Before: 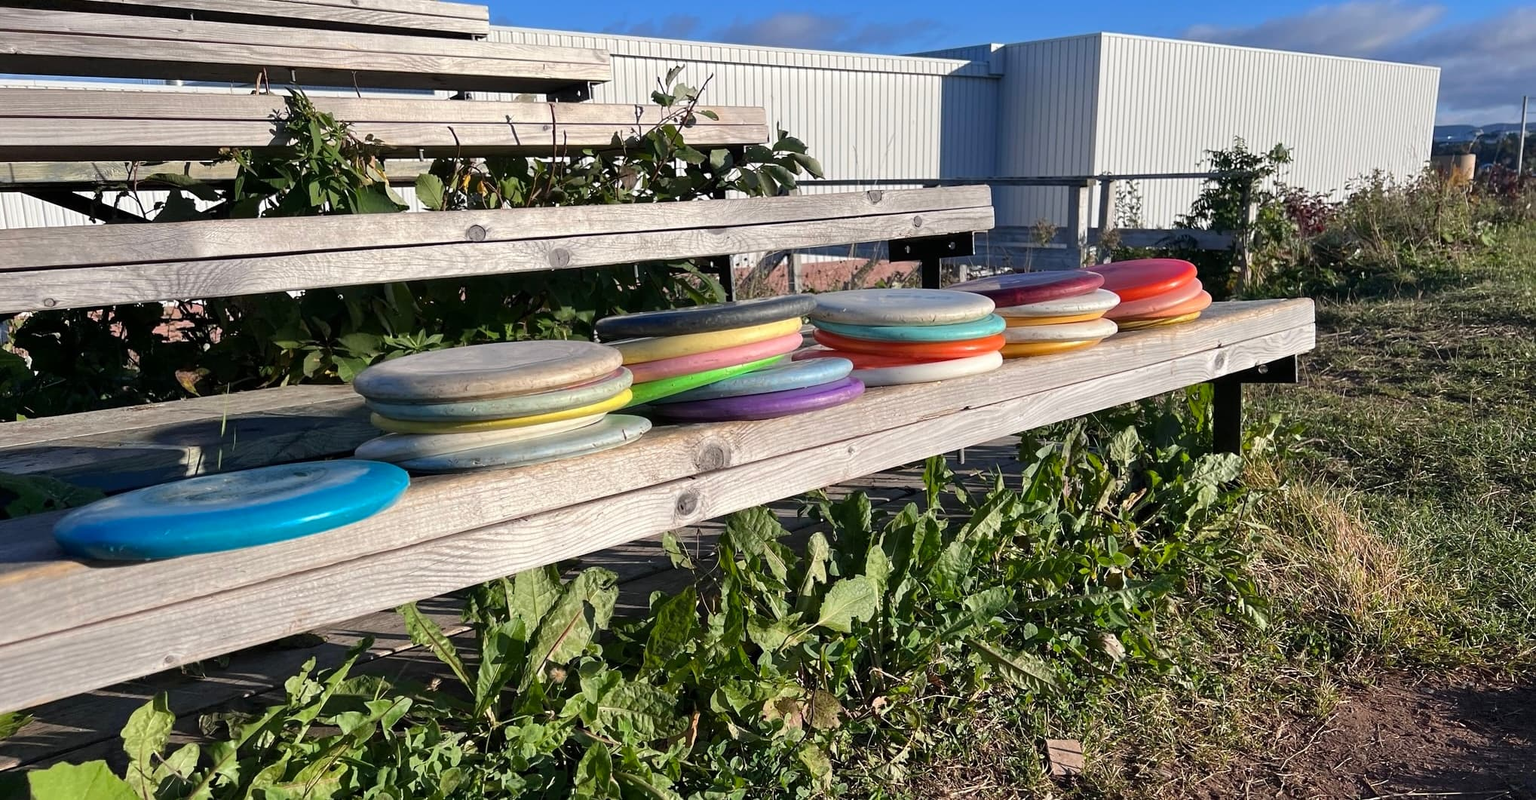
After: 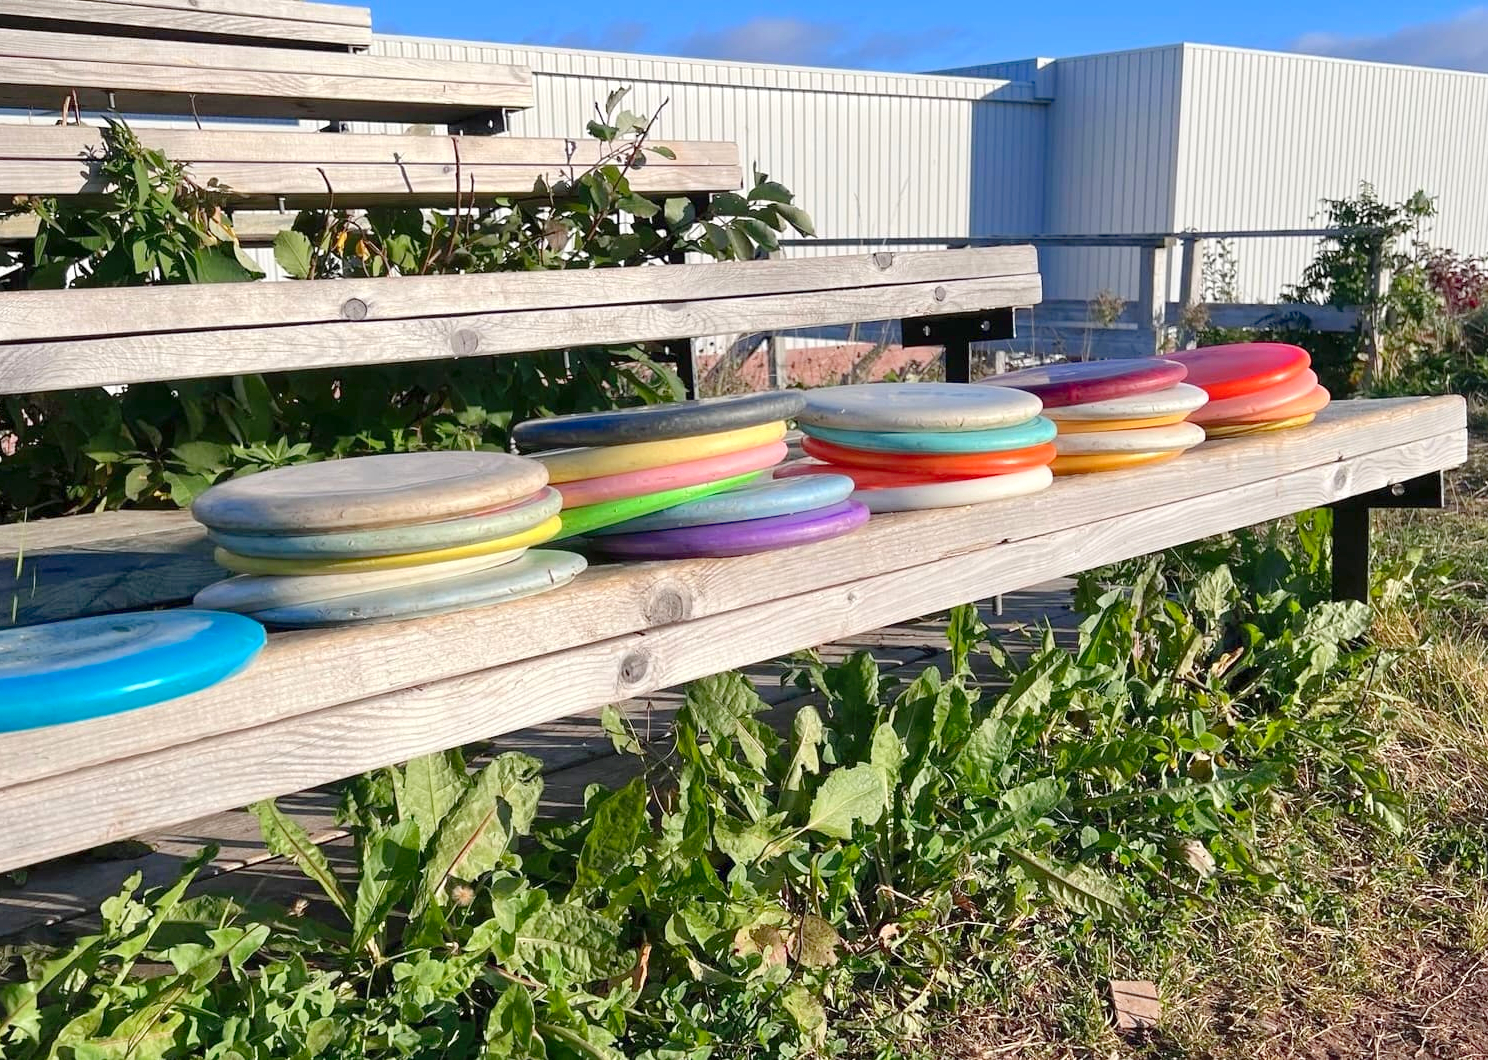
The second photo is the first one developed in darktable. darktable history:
crop: left 13.615%, top 0%, right 13.31%
levels: levels [0, 0.43, 0.984]
